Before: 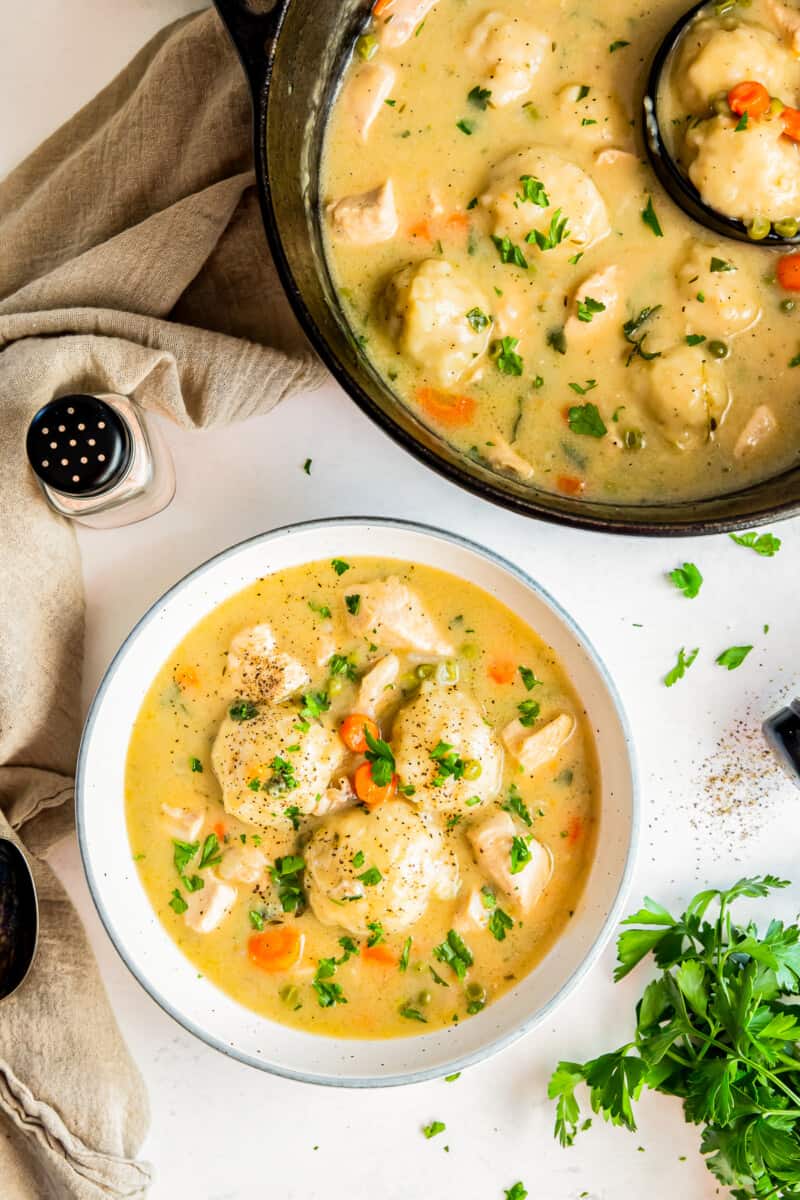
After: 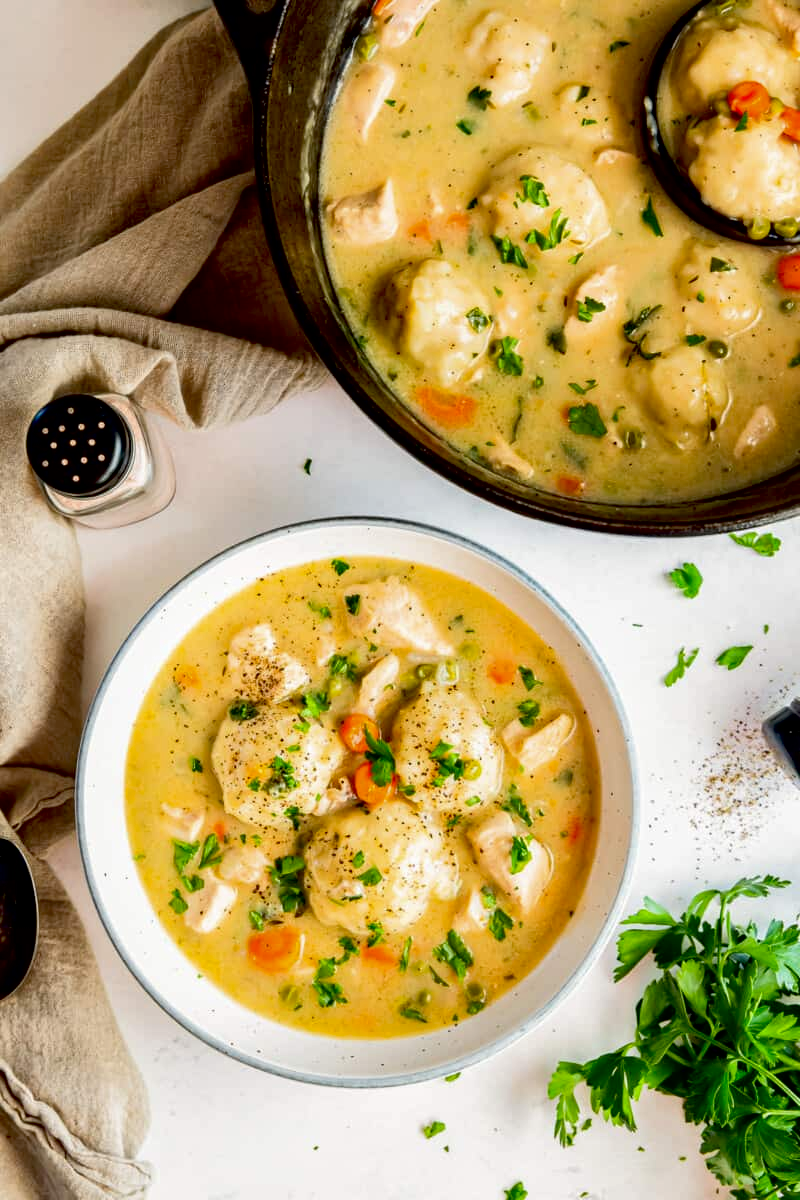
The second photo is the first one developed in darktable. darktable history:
contrast brightness saturation: brightness -0.091
exposure: black level correction 0.017, exposure -0.008 EV, compensate exposure bias true, compensate highlight preservation false
